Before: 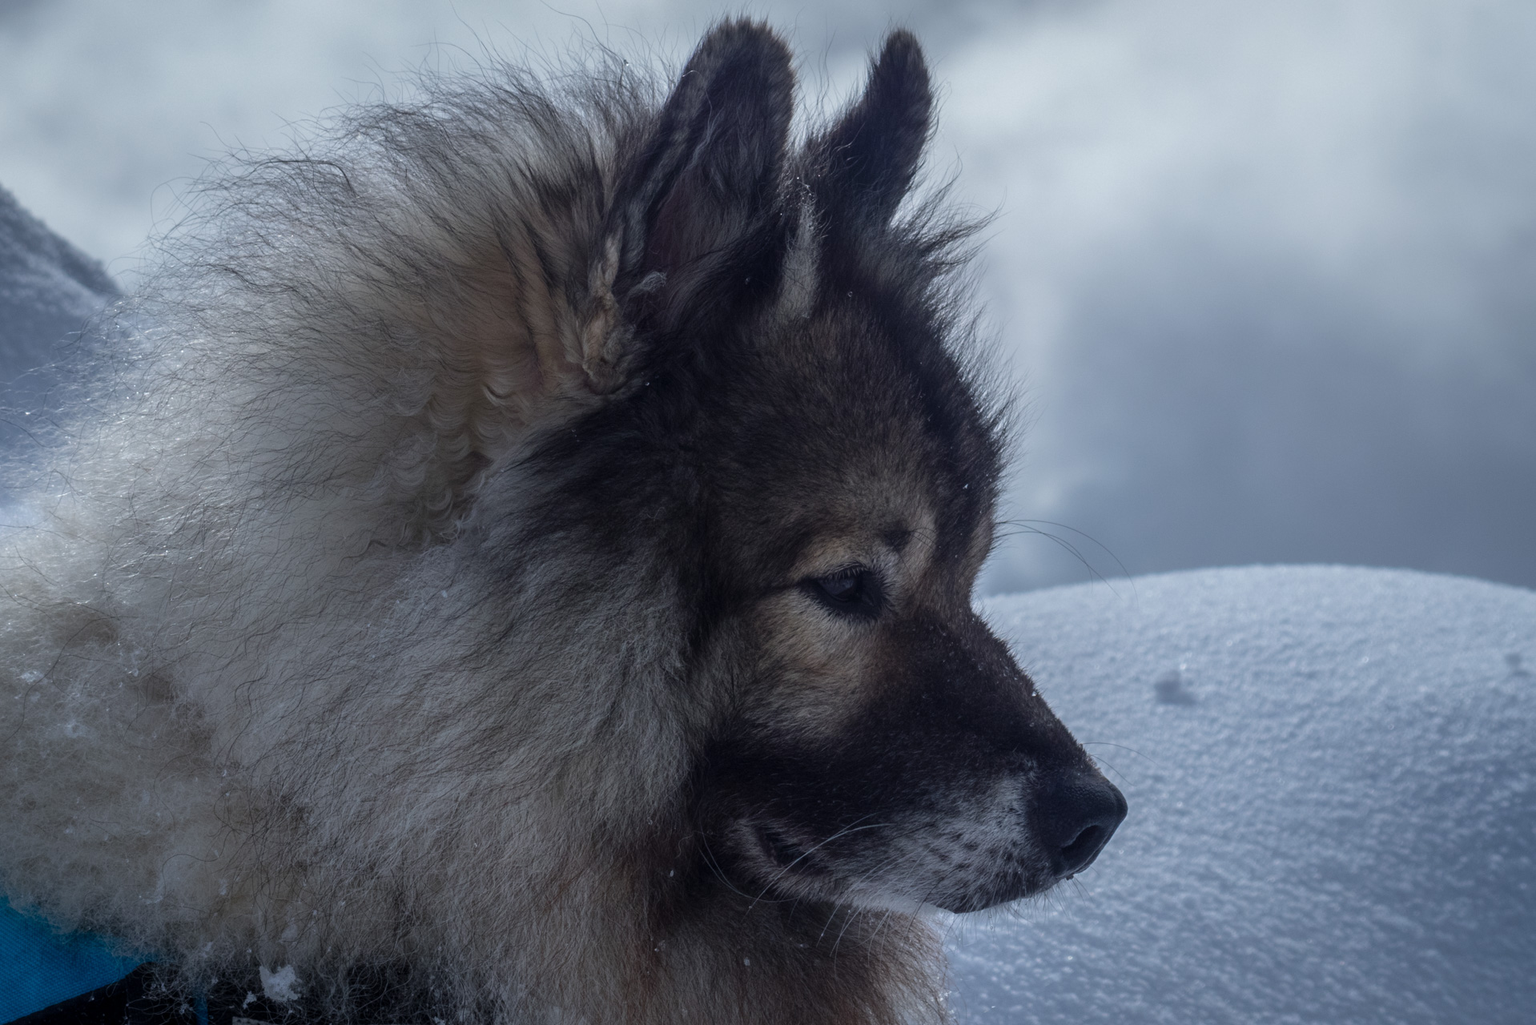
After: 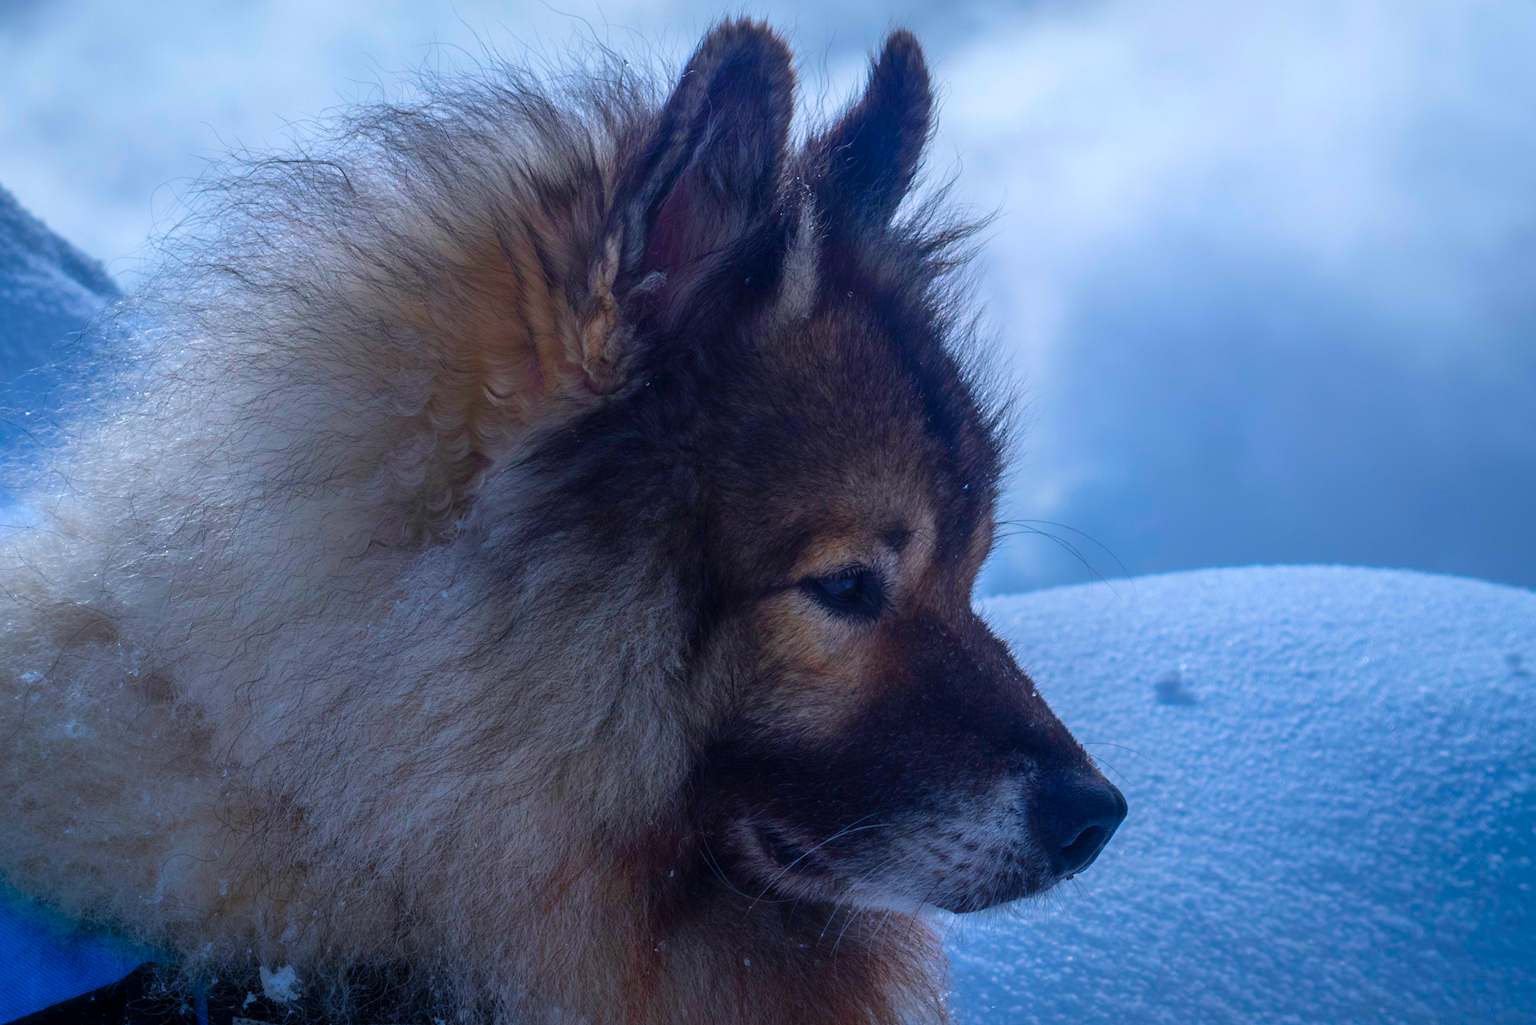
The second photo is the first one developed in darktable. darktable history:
graduated density: rotation -180°, offset 27.42
color correction: highlights a* 1.59, highlights b* -1.7, saturation 2.48
exposure: exposure 0.197 EV, compensate highlight preservation false
